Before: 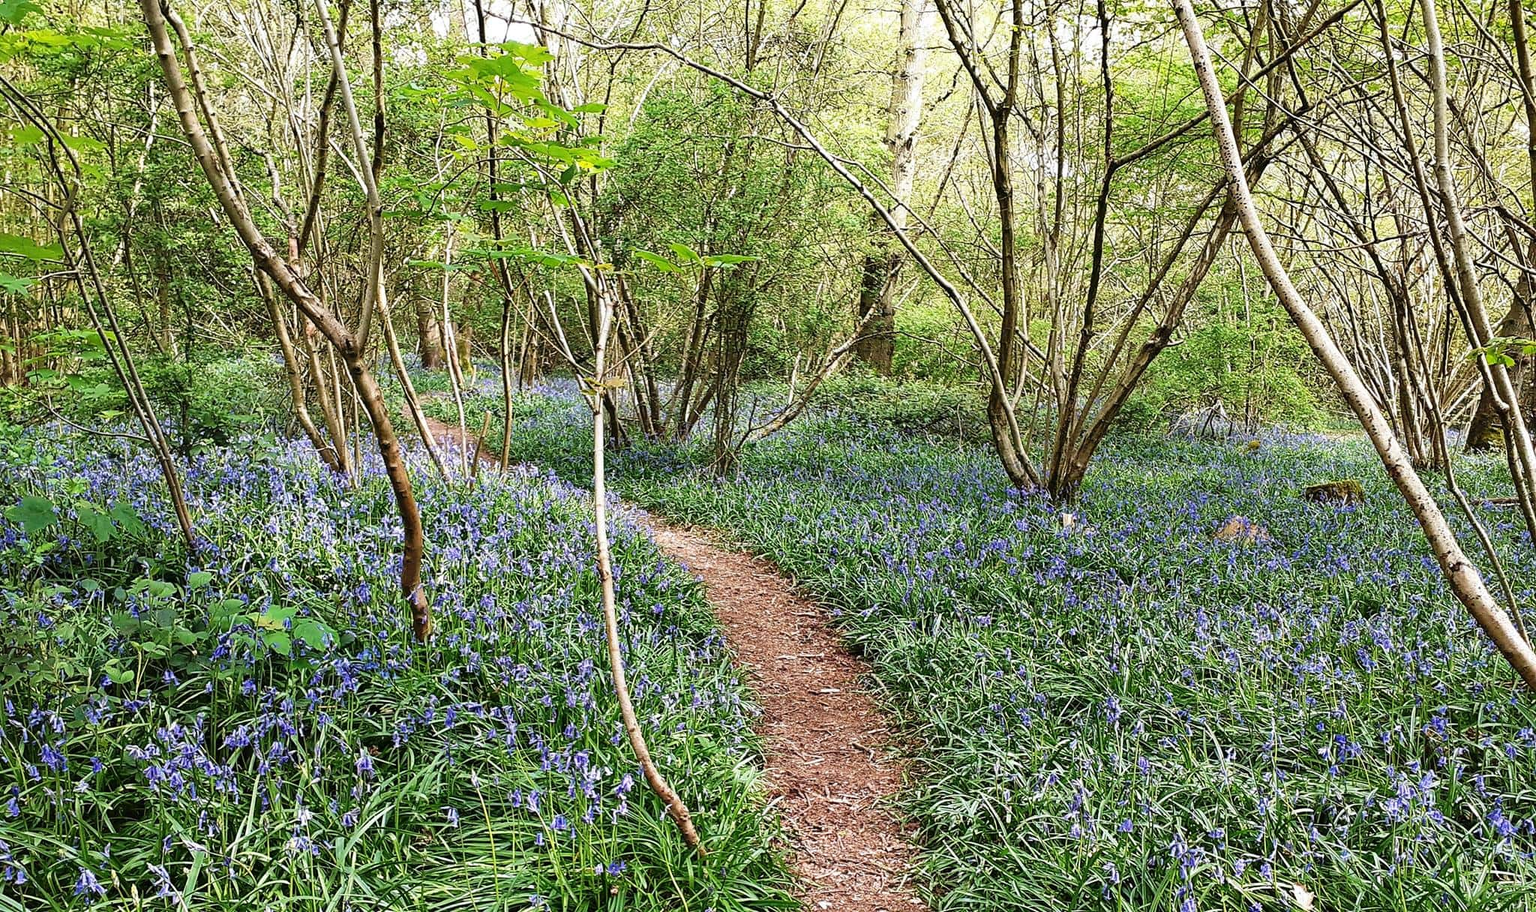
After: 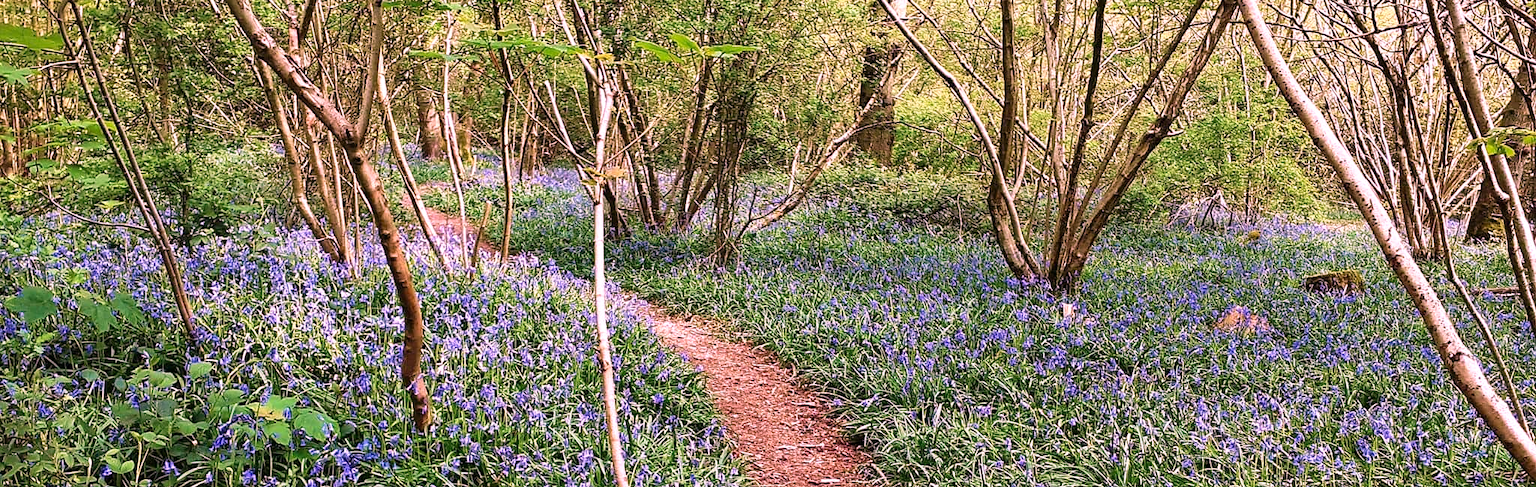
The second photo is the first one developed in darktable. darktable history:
exposure: black level correction 0.001, exposure 0.014 EV, compensate highlight preservation false
crop and rotate: top 23.043%, bottom 23.437%
white balance: red 1.188, blue 1.11
velvia: on, module defaults
